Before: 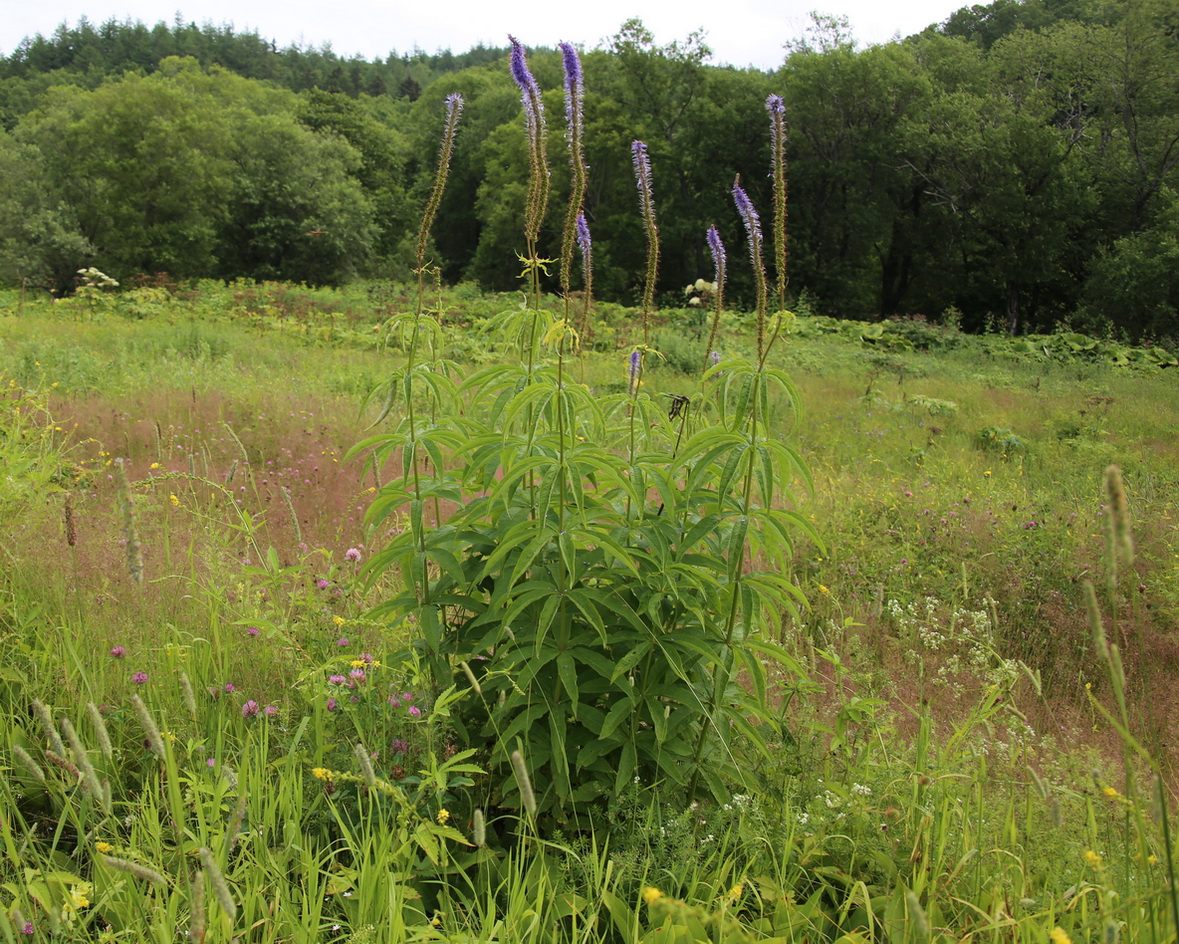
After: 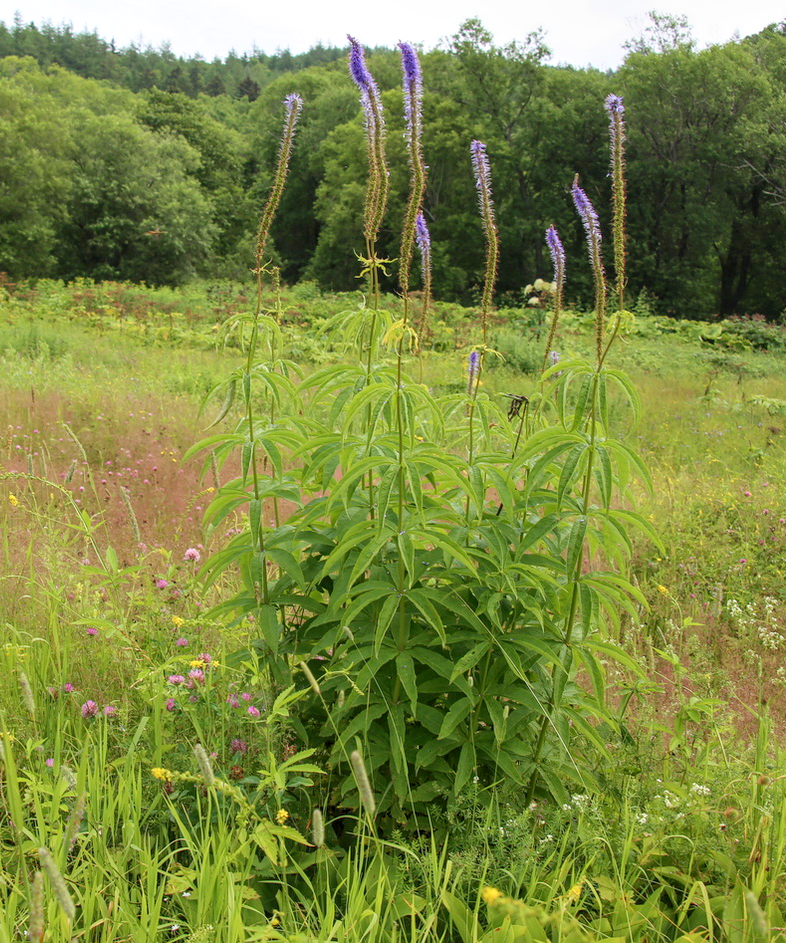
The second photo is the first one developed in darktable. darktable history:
crop and rotate: left 13.7%, right 19.549%
levels: levels [0, 0.445, 1]
local contrast: on, module defaults
